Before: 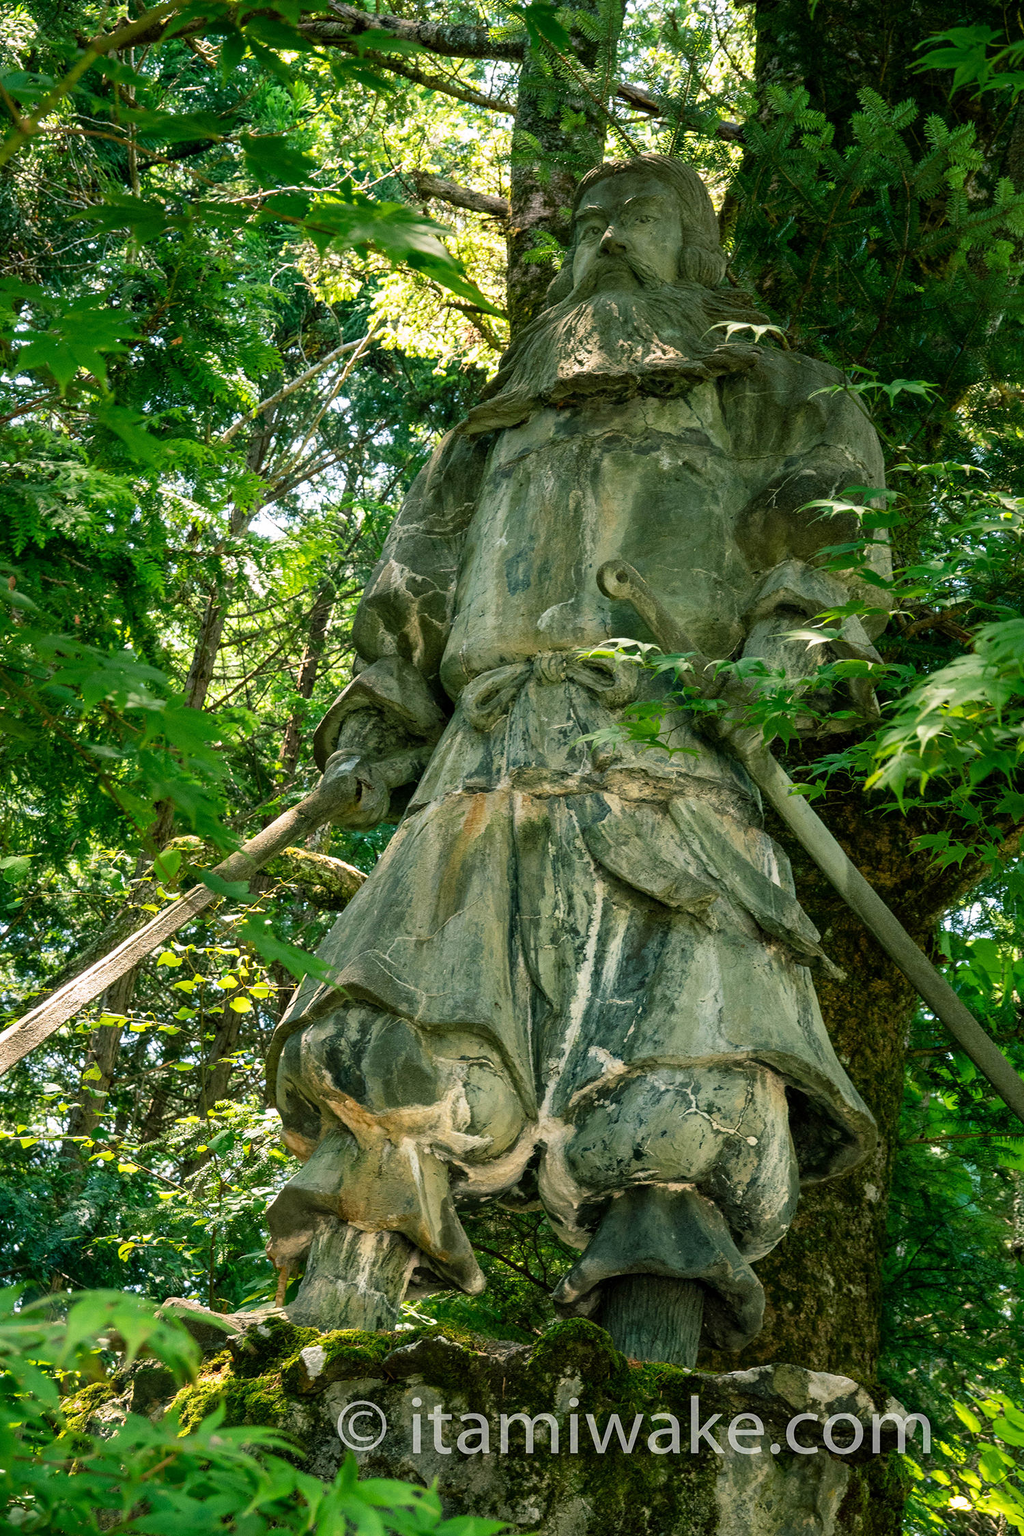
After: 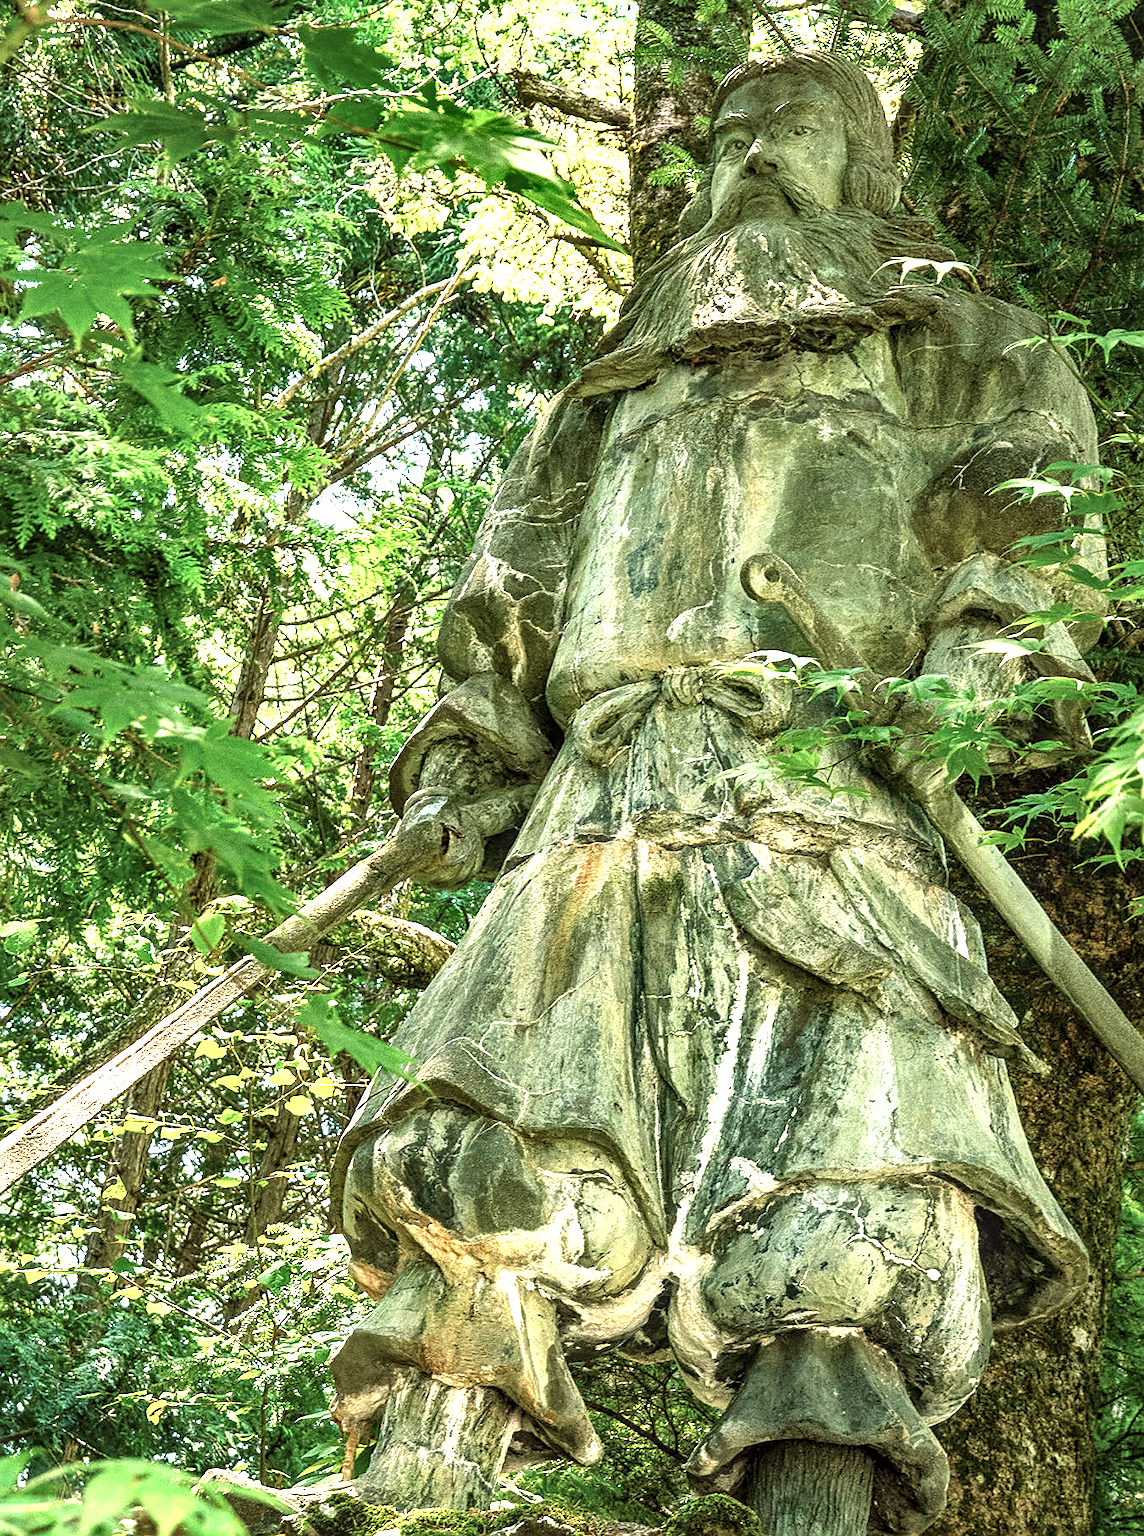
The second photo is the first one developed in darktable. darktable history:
sharpen: on, module defaults
shadows and highlights: radius 135.47, soften with gaussian
crop: top 7.428%, right 9.89%, bottom 11.954%
color balance rgb: power › chroma 2.48%, power › hue 68.49°, perceptual saturation grading › global saturation -27.872%, global vibrance 20%
exposure: black level correction 0, exposure 1.405 EV, compensate highlight preservation false
local contrast: on, module defaults
